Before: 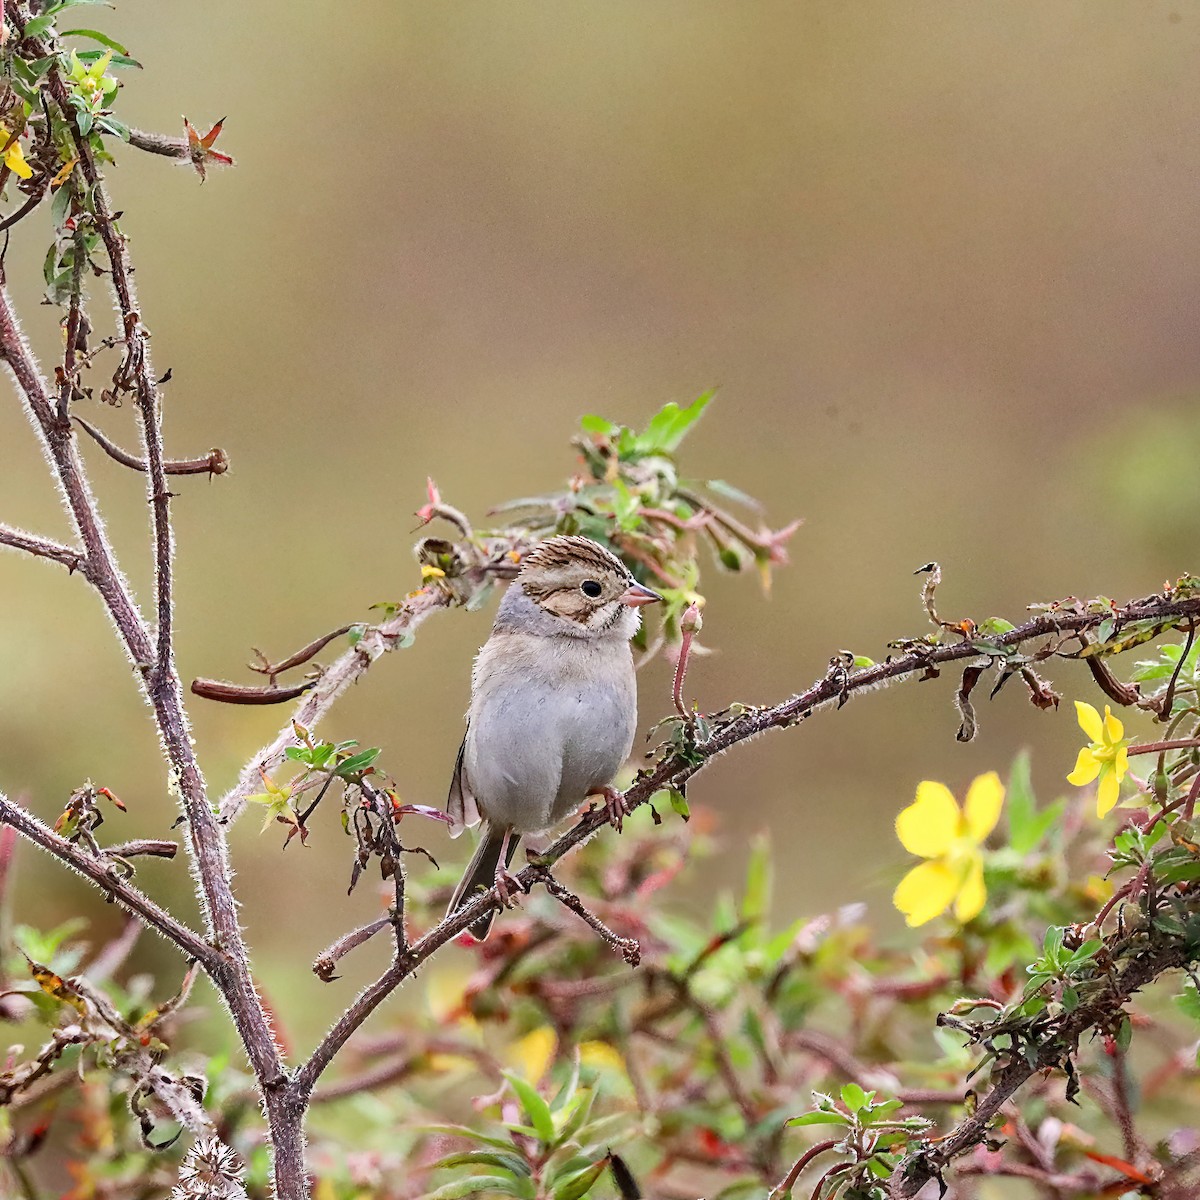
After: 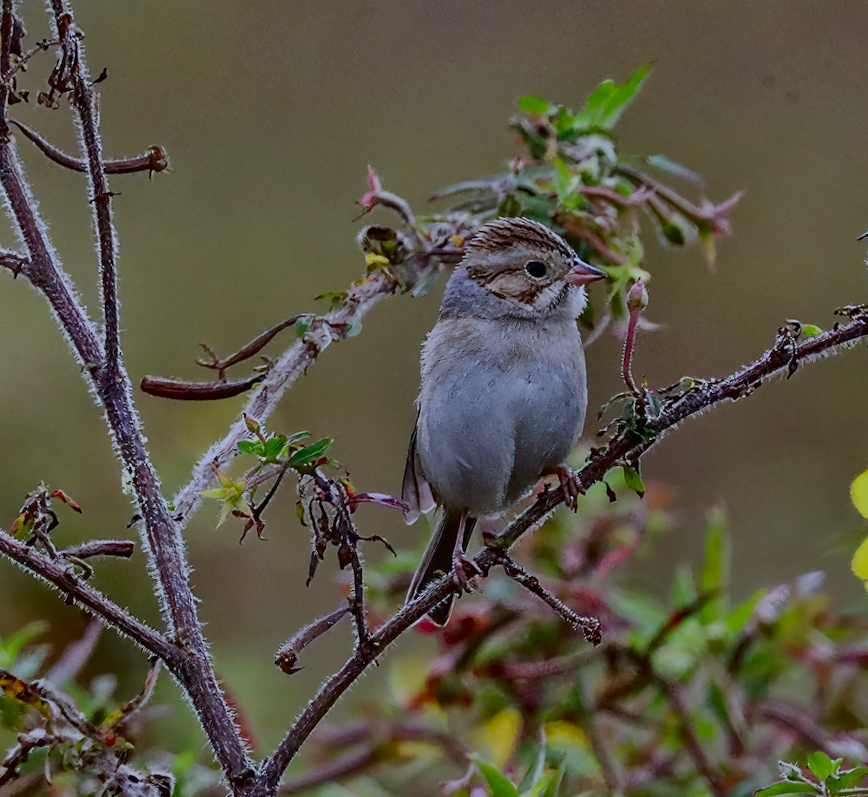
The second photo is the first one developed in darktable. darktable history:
contrast brightness saturation: contrast 0.19, brightness -0.11, saturation 0.21
rotate and perspective: rotation -2.56°, automatic cropping off
exposure: black level correction 0, exposure 0.9 EV, compensate highlight preservation false
tone equalizer: -8 EV -2 EV, -7 EV -2 EV, -6 EV -2 EV, -5 EV -2 EV, -4 EV -2 EV, -3 EV -2 EV, -2 EV -2 EV, -1 EV -1.63 EV, +0 EV -2 EV
white balance: red 0.926, green 1.003, blue 1.133
crop: left 6.488%, top 27.668%, right 24.183%, bottom 8.656%
